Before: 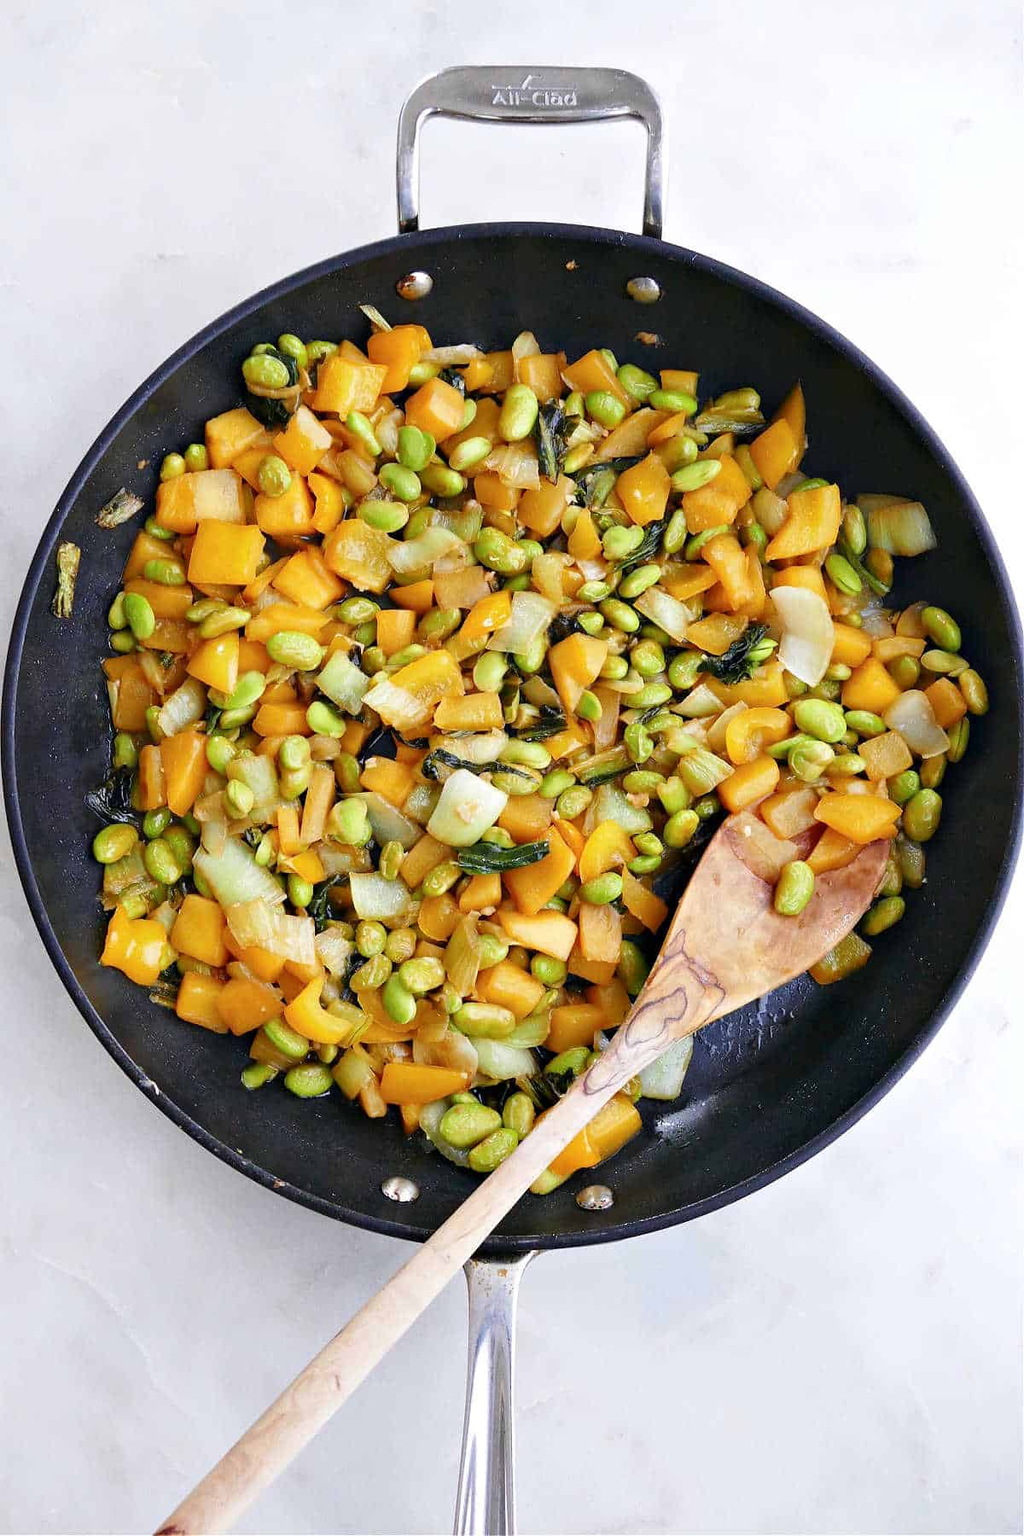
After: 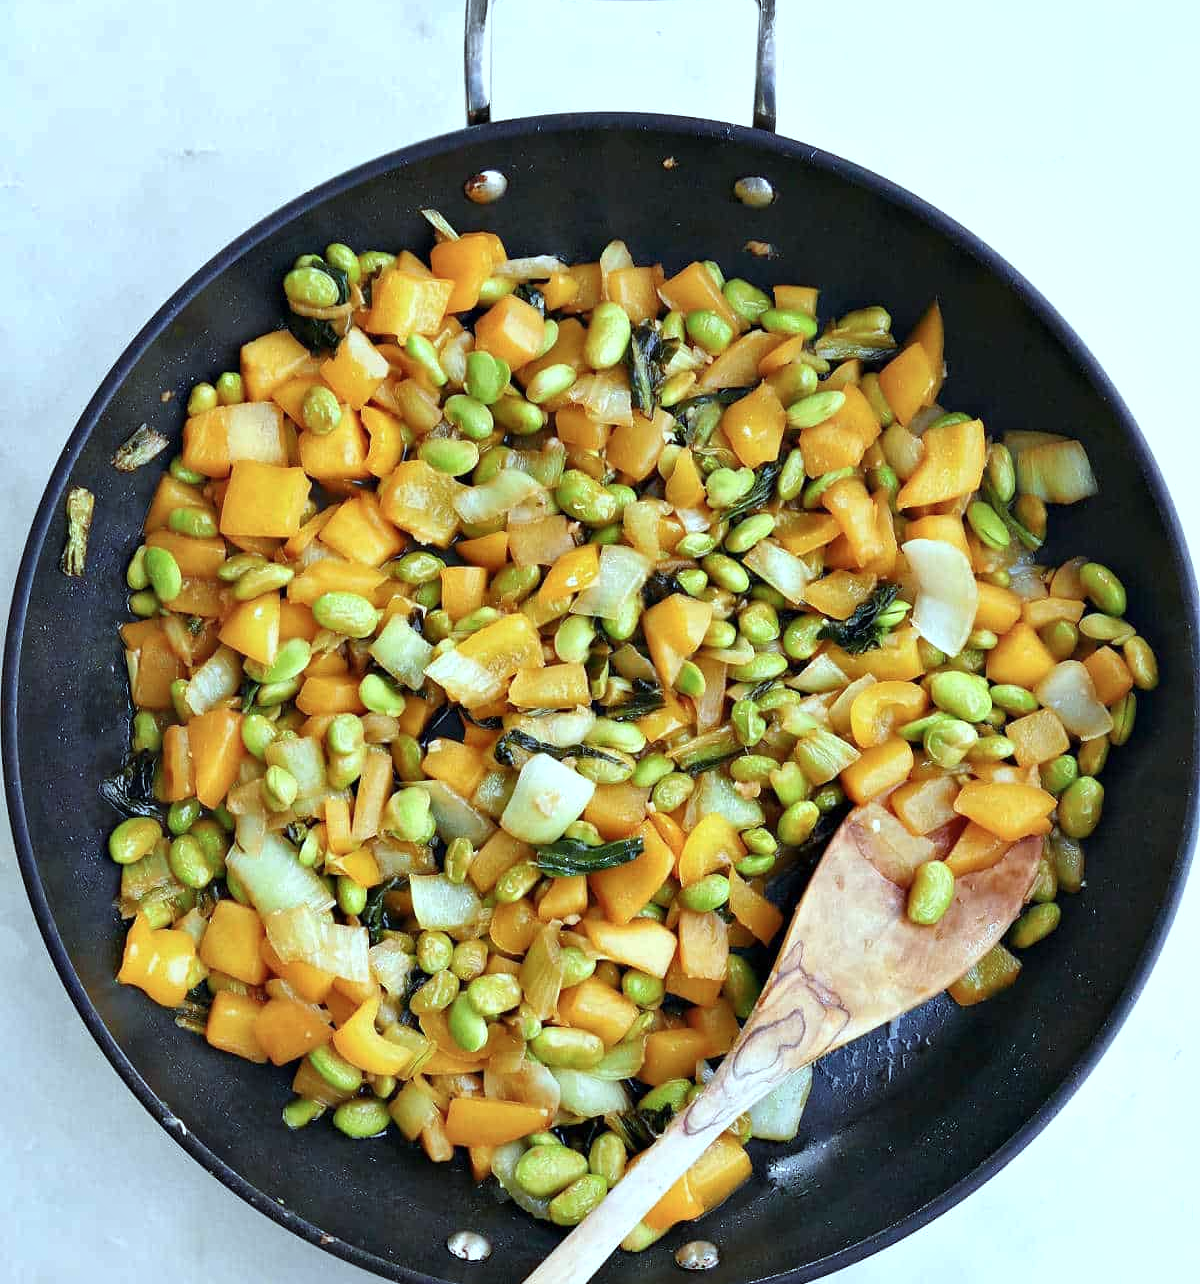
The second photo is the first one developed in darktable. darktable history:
exposure: exposure 0.226 EV, compensate highlight preservation false
crop and rotate: top 8.254%, bottom 20.372%
contrast brightness saturation: saturation -0.056
shadows and highlights: shadows 43.72, white point adjustment -1.63, soften with gaussian
color correction: highlights a* -10.1, highlights b* -9.96
